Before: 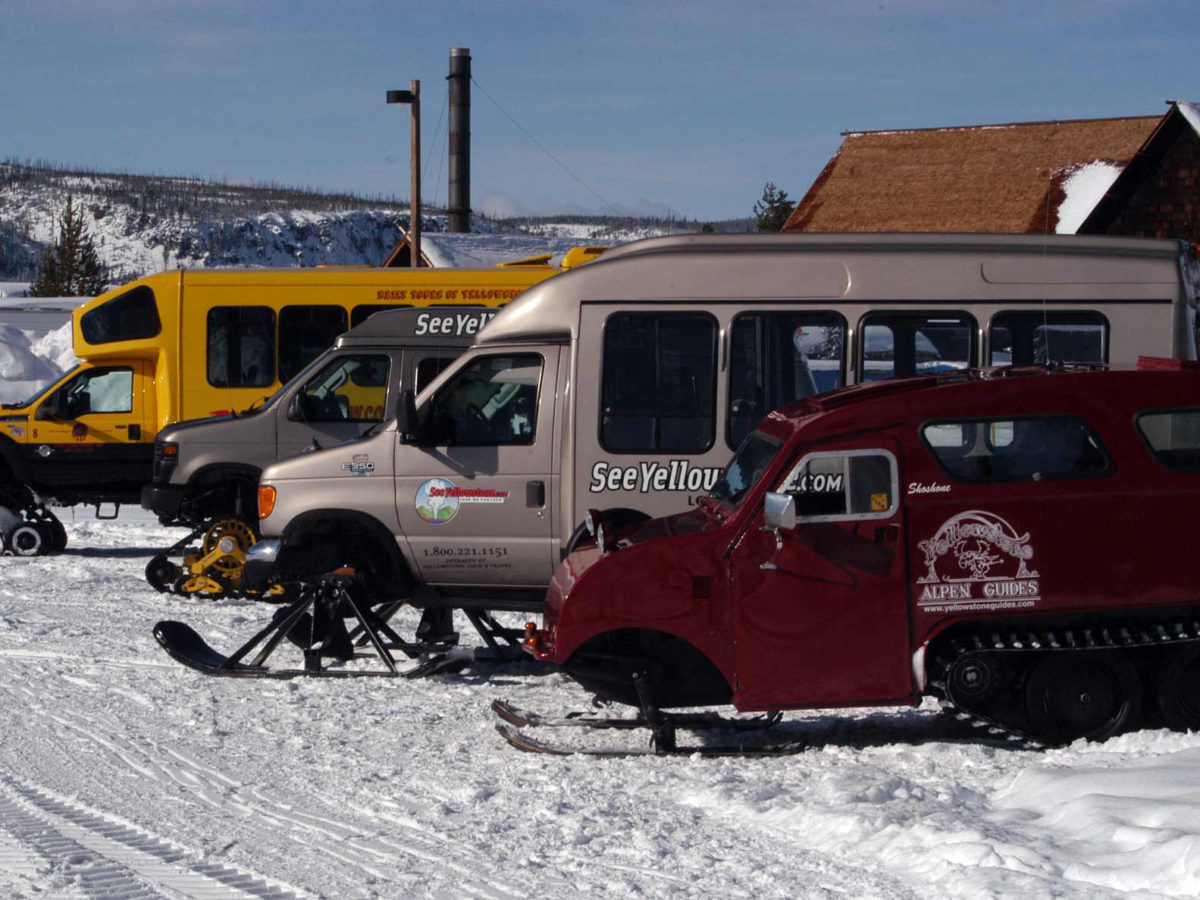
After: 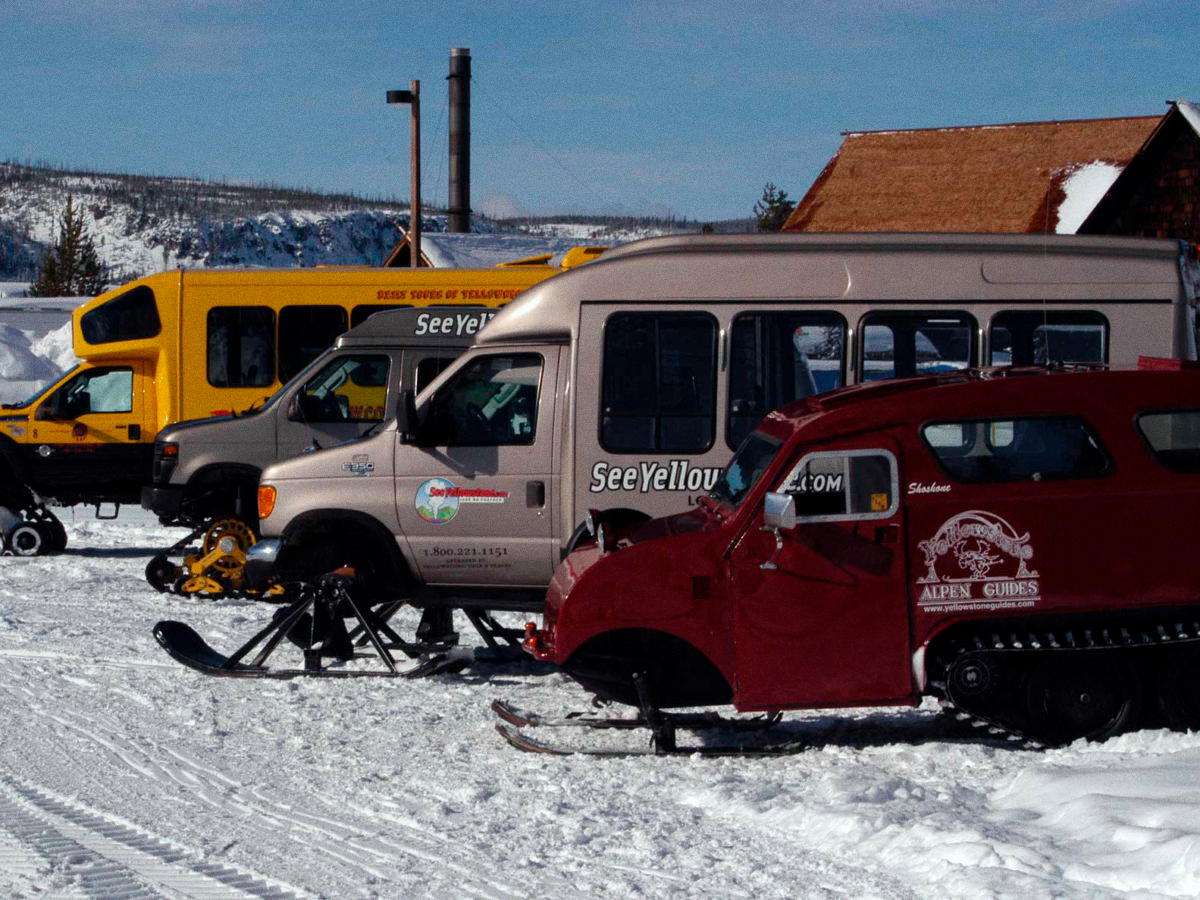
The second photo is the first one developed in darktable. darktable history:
white balance: red 0.978, blue 0.999
grain: on, module defaults
